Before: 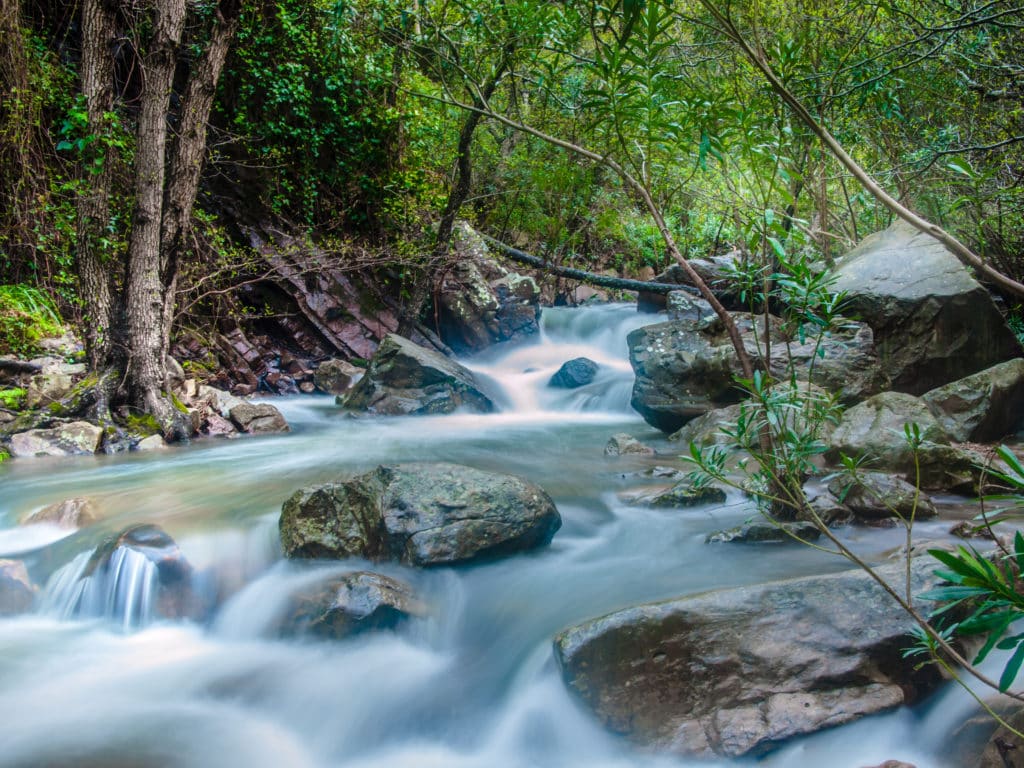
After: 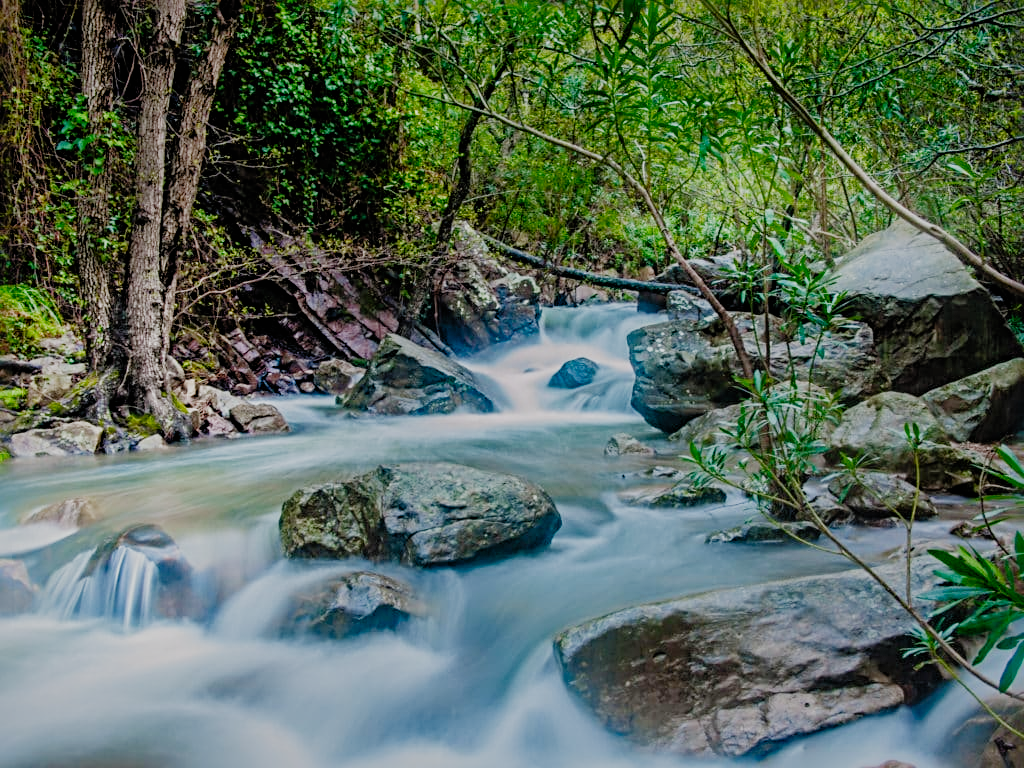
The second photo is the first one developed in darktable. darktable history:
shadows and highlights: on, module defaults
sharpen: radius 4.834
filmic rgb: black relative exposure -7.65 EV, white relative exposure 4.56 EV, hardness 3.61, preserve chrominance no, color science v5 (2021)
contrast brightness saturation: contrast 0.036, saturation 0.161
